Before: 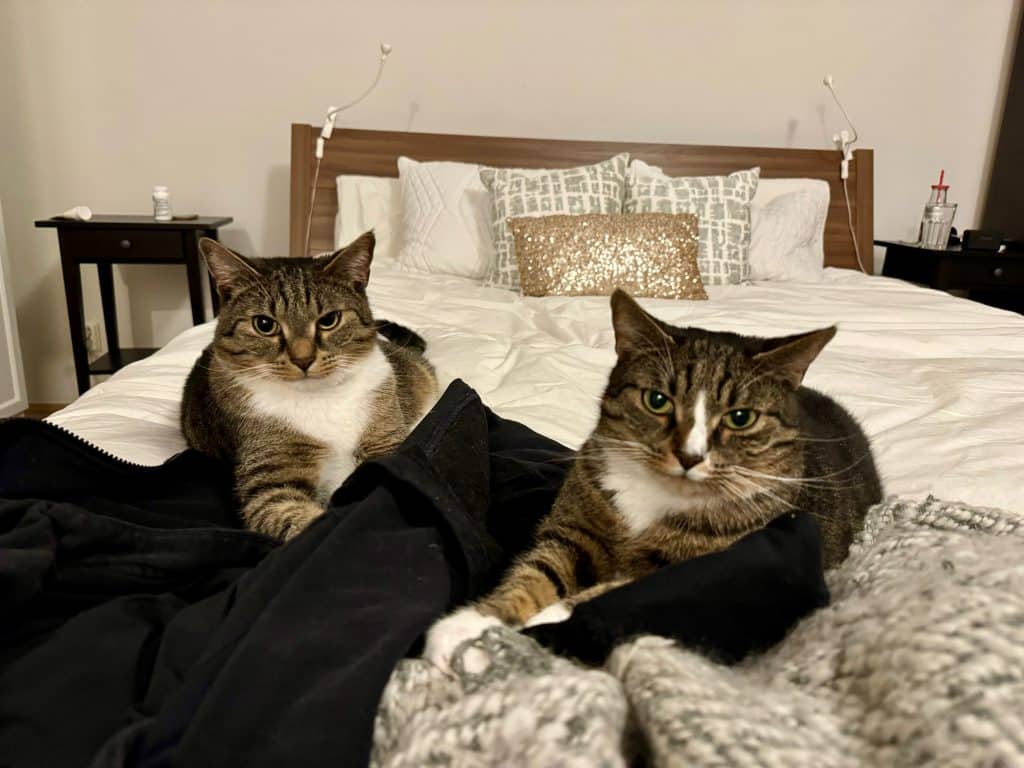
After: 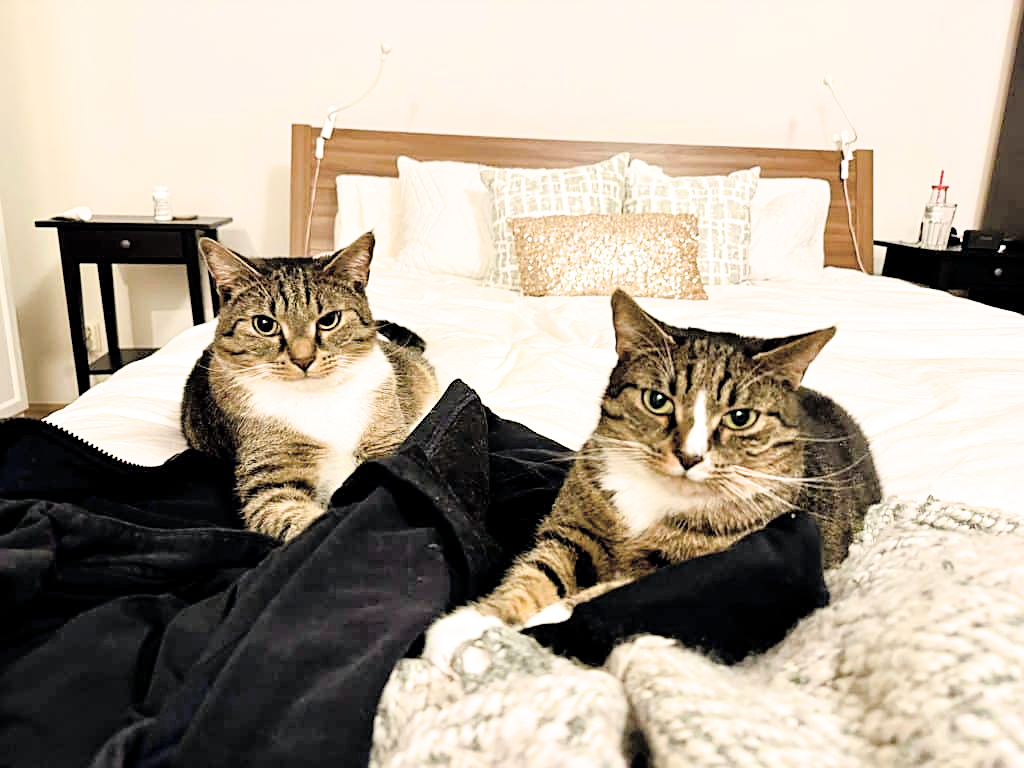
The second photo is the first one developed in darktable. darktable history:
color correction: highlights b* -0.062, saturation 0.528
filmic rgb: black relative exposure -7.75 EV, white relative exposure 4.39 EV, threshold 3.01 EV, target black luminance 0%, hardness 3.76, latitude 50.66%, contrast 1.066, highlights saturation mix 8.54%, shadows ↔ highlights balance -0.245%, color science v6 (2022), enable highlight reconstruction true
color balance rgb: global offset › chroma 0.064%, global offset › hue 254.11°, perceptual saturation grading › global saturation 23.467%, perceptual saturation grading › highlights -23.77%, perceptual saturation grading › mid-tones 24.697%, perceptual saturation grading › shadows 40.422%
exposure: black level correction 0, exposure 1.443 EV, compensate exposure bias true, compensate highlight preservation false
contrast brightness saturation: contrast 0.068, brightness 0.173, saturation 0.408
sharpen: on, module defaults
tone equalizer: edges refinement/feathering 500, mask exposure compensation -1.57 EV, preserve details no
